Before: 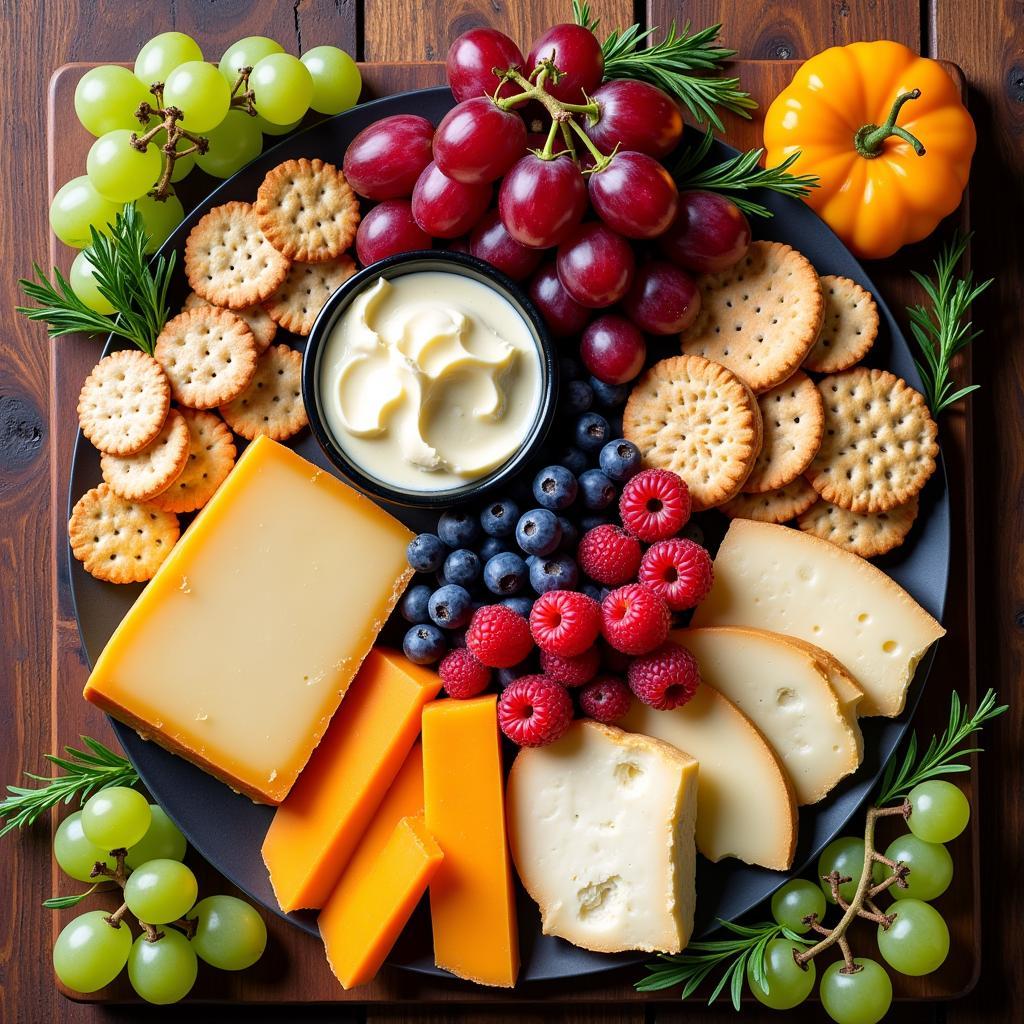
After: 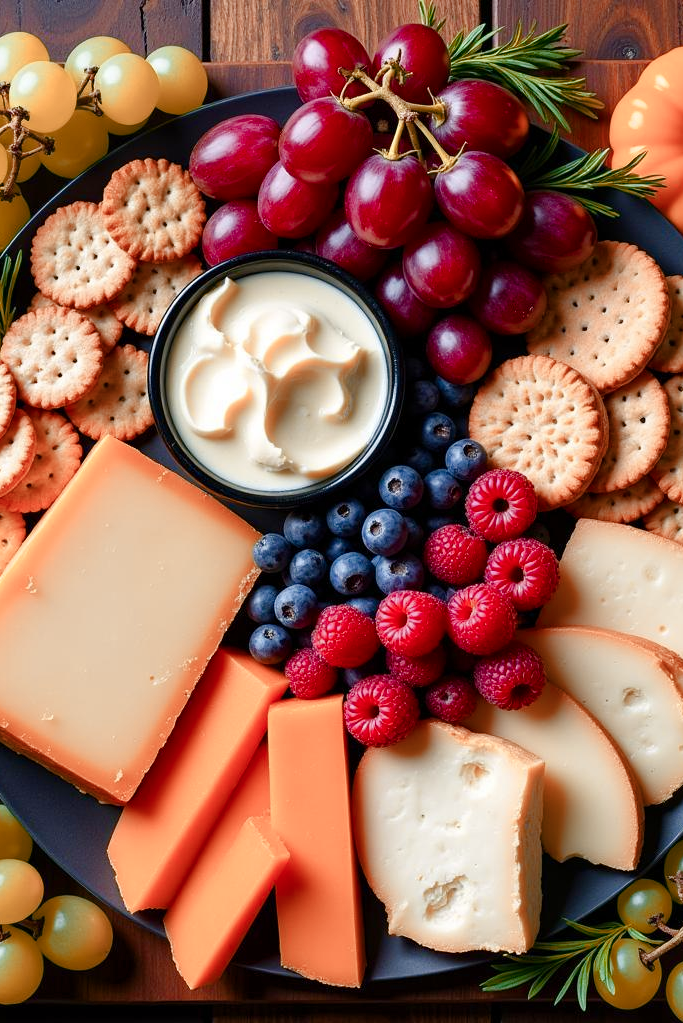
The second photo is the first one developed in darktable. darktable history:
color zones: curves: ch2 [(0, 0.5) (0.084, 0.497) (0.323, 0.335) (0.4, 0.497) (1, 0.5)]
color balance rgb: perceptual saturation grading › global saturation 20%, perceptual saturation grading › highlights -49.245%, perceptual saturation grading › shadows 23.979%
crop and rotate: left 15.119%, right 18.162%
